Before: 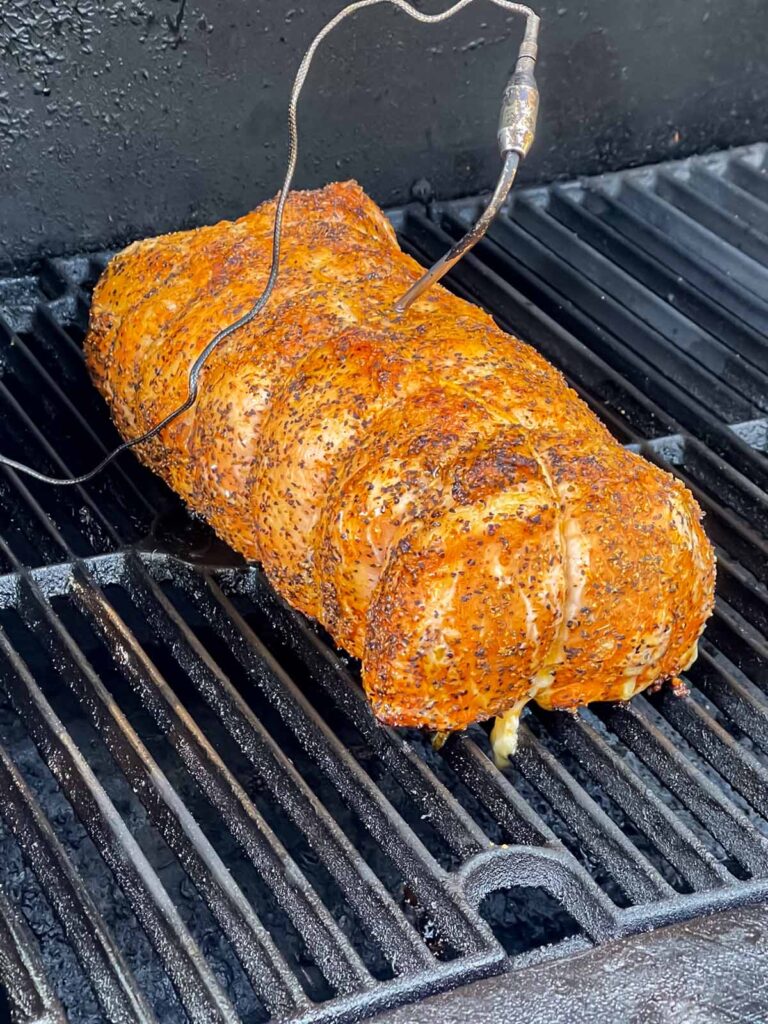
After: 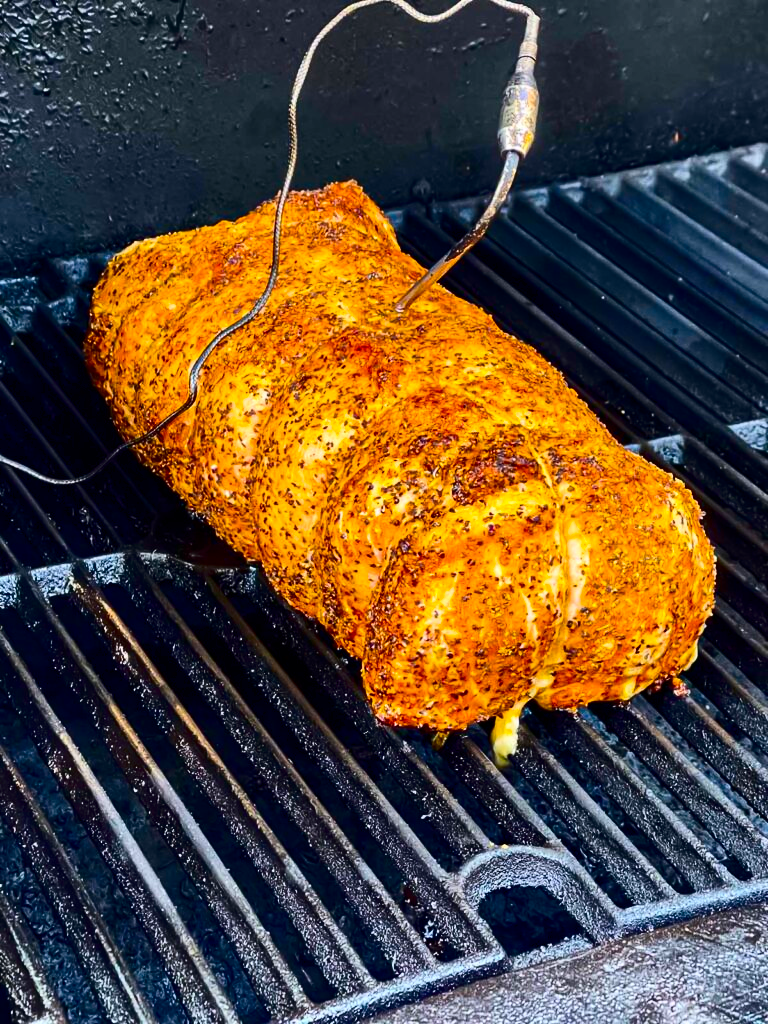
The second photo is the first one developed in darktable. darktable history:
contrast brightness saturation: contrast 0.32, brightness -0.08, saturation 0.17
color balance rgb: linear chroma grading › global chroma 15%, perceptual saturation grading › global saturation 30%
